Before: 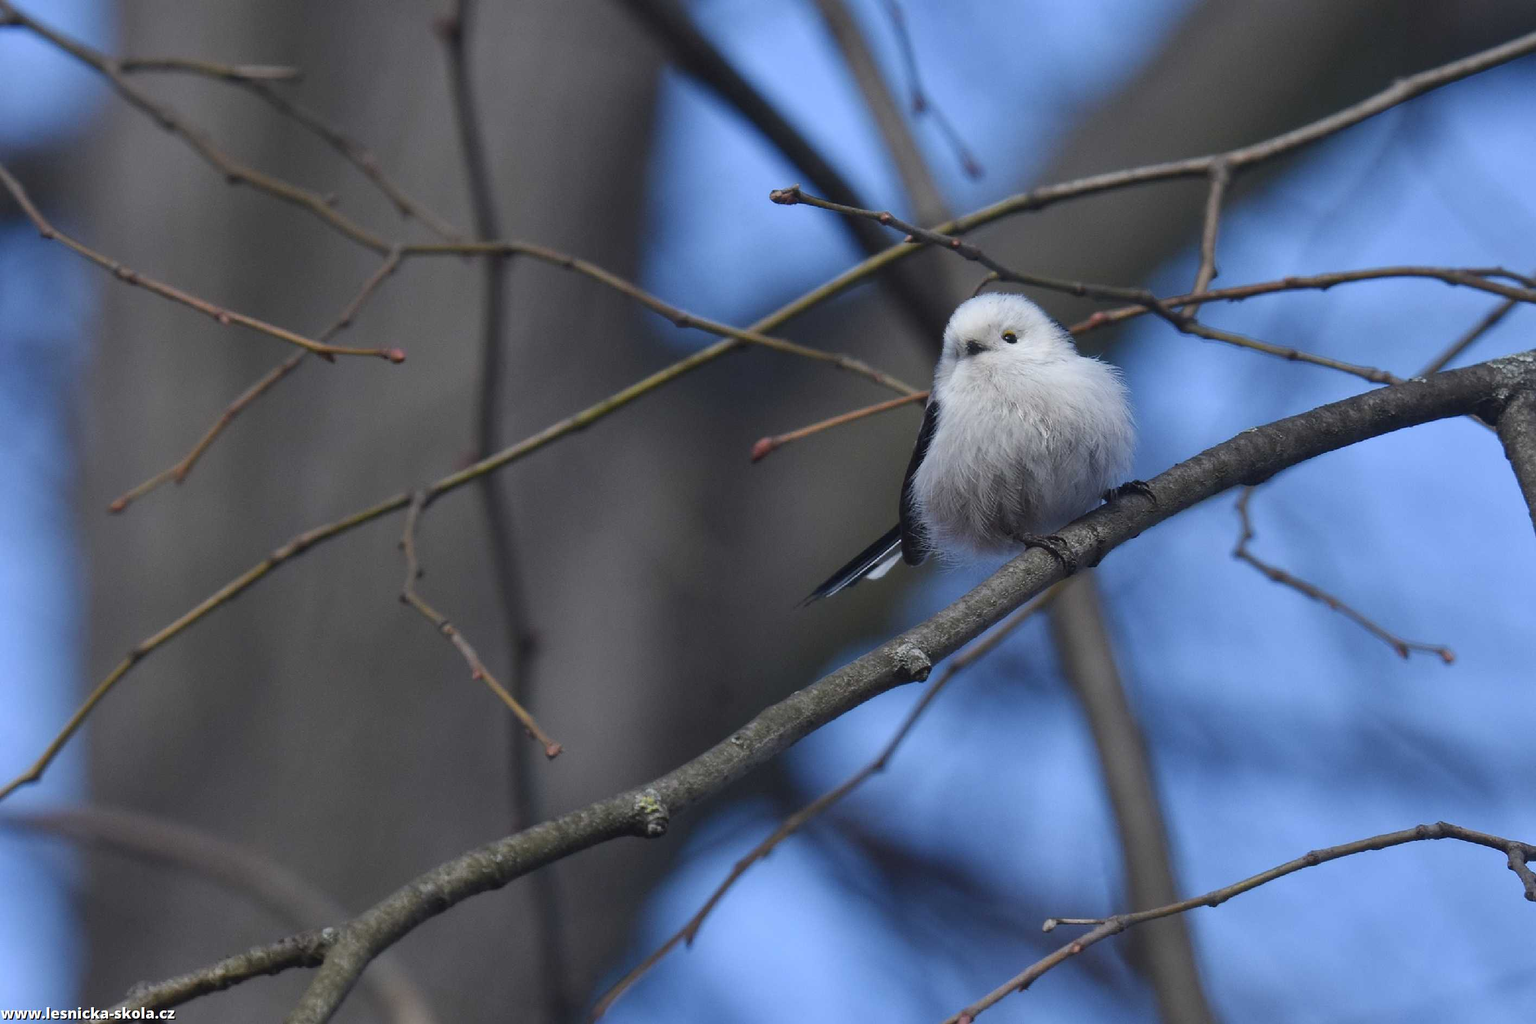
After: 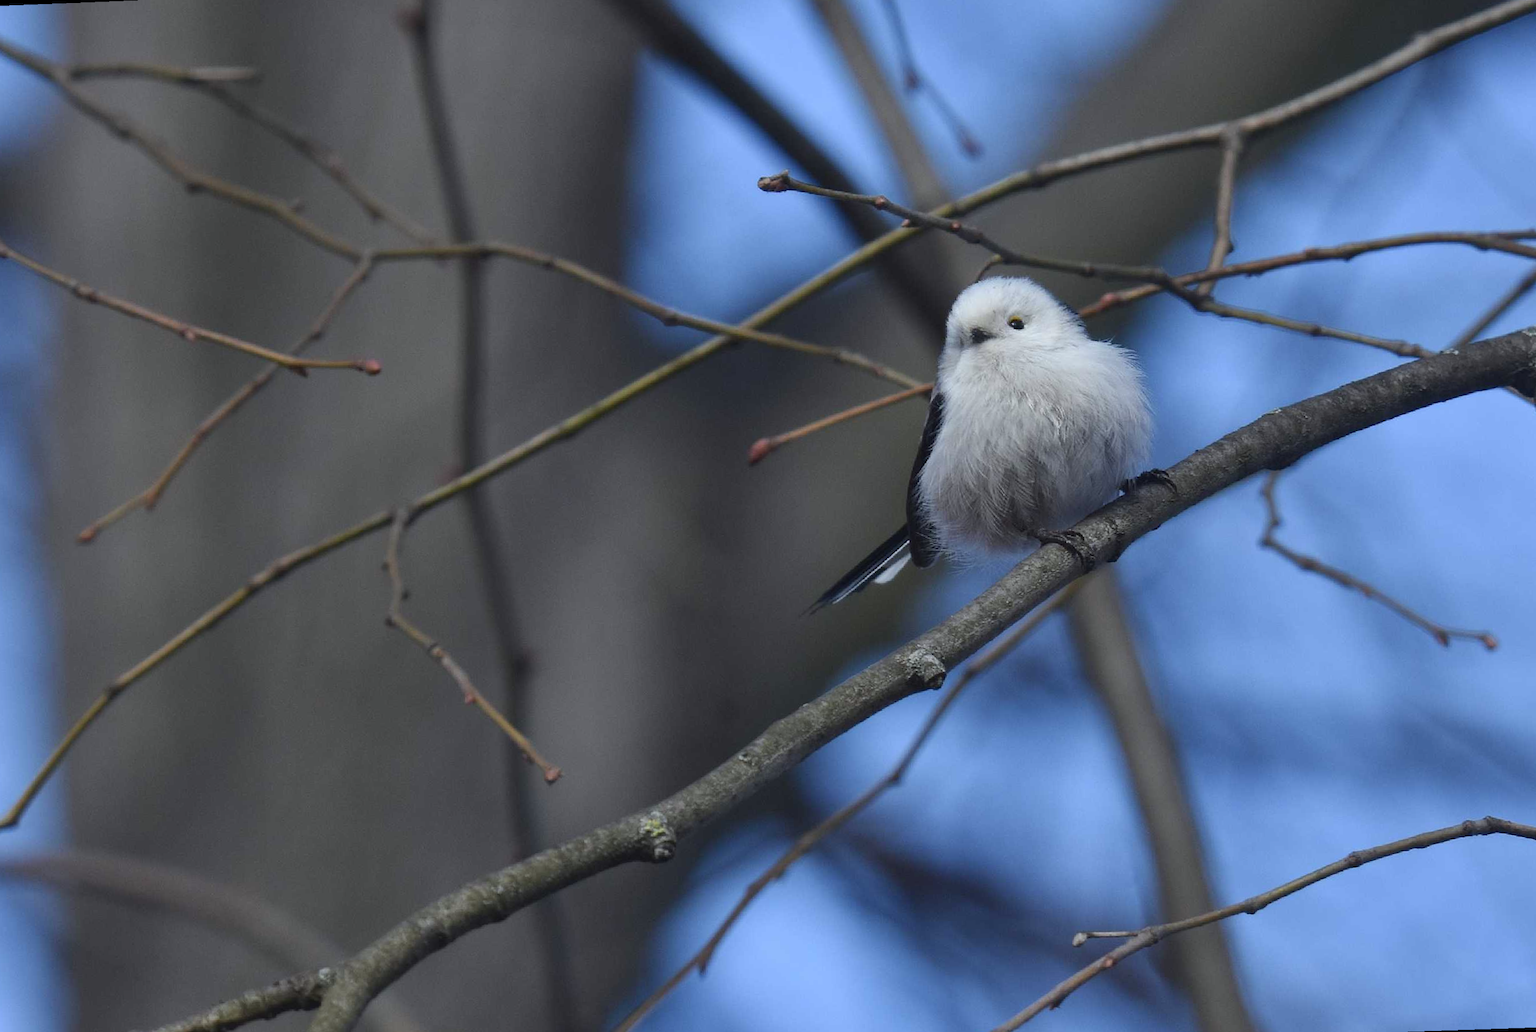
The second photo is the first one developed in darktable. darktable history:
rotate and perspective: rotation -2.12°, lens shift (vertical) 0.009, lens shift (horizontal) -0.008, automatic cropping original format, crop left 0.036, crop right 0.964, crop top 0.05, crop bottom 0.959
white balance: red 0.978, blue 0.999
